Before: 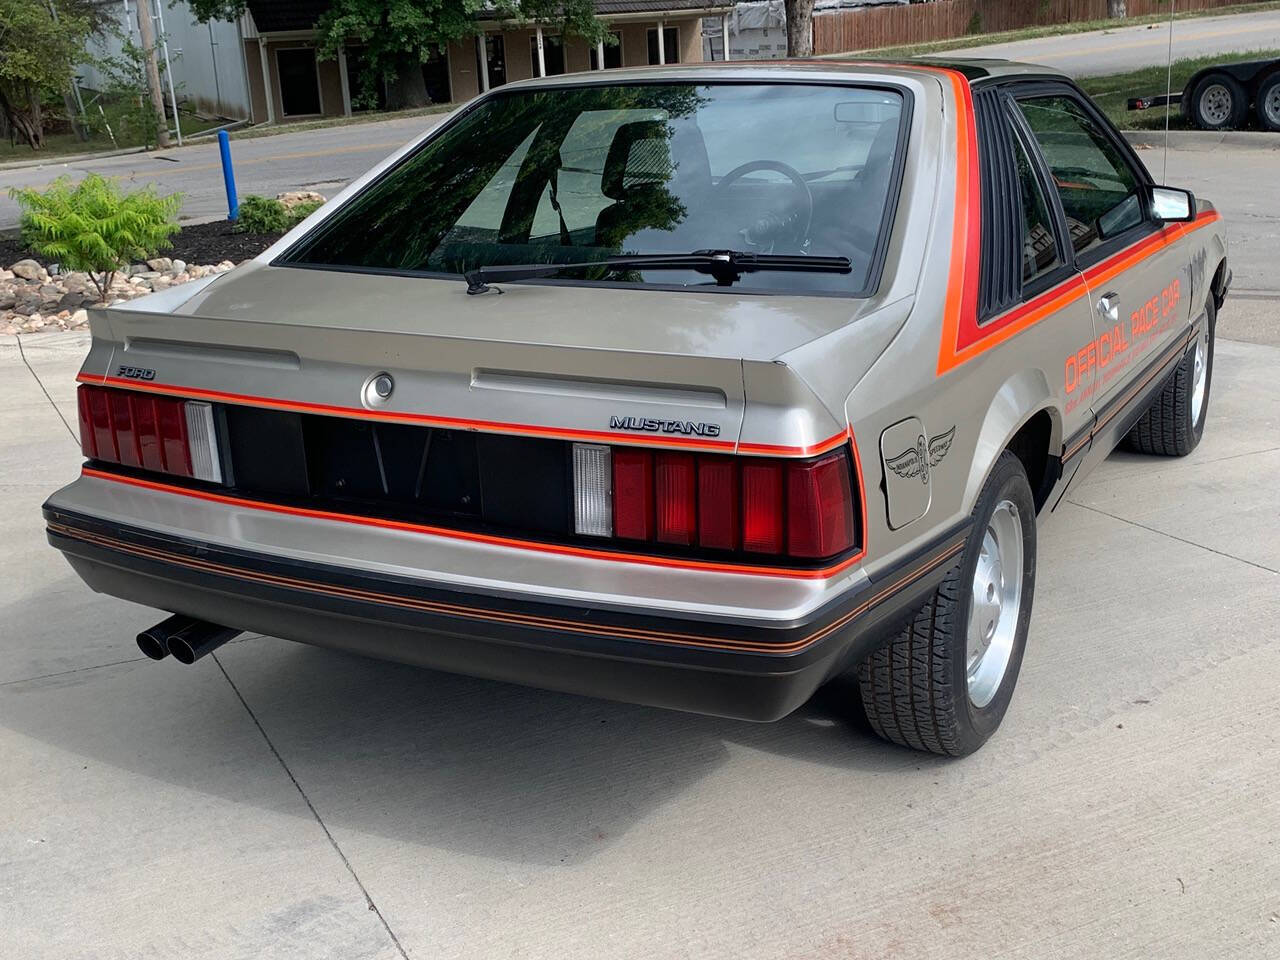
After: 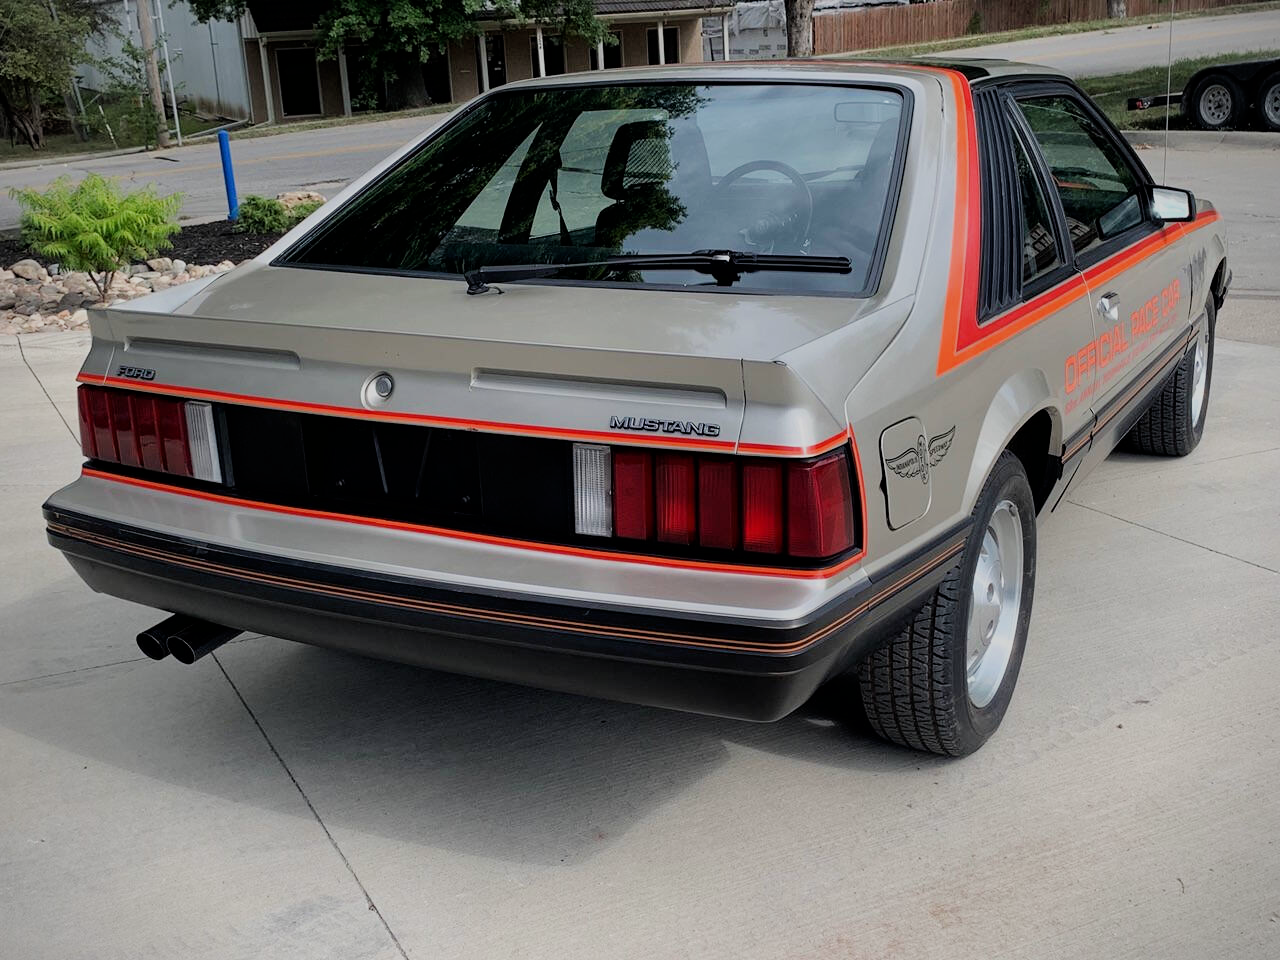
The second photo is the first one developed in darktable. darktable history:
vignetting: fall-off start 91.19%
filmic rgb: black relative exposure -7.65 EV, white relative exposure 4.56 EV, hardness 3.61
